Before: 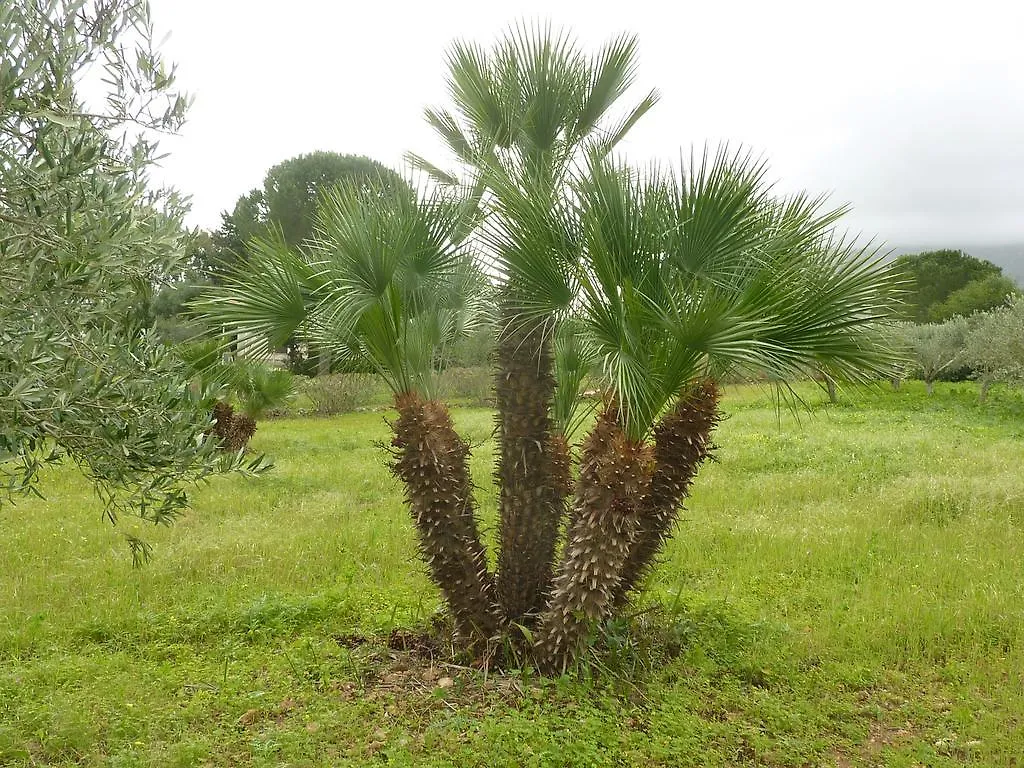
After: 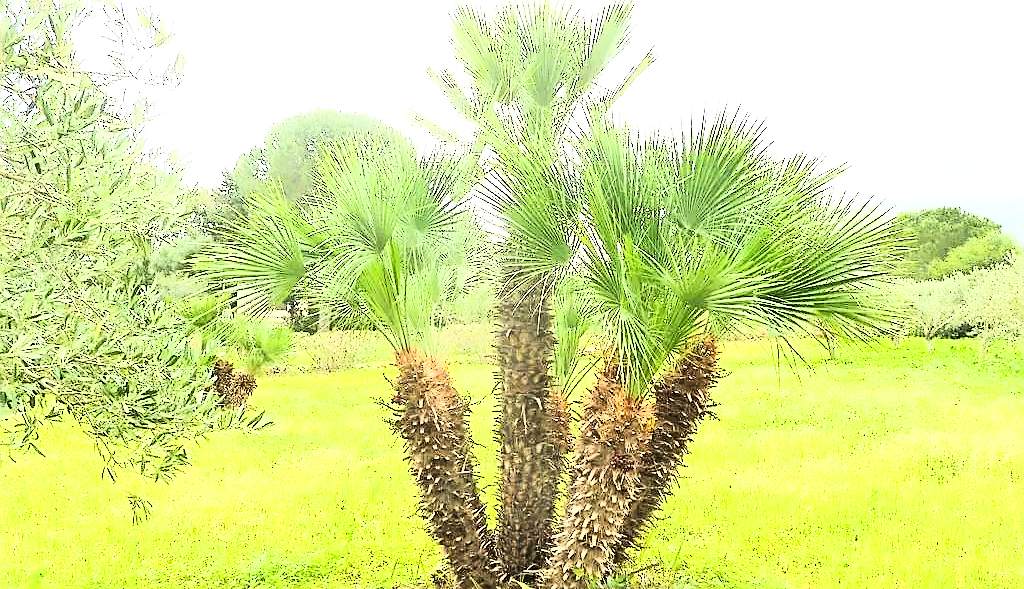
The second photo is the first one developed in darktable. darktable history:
sharpen: on, module defaults
exposure: exposure 1.2 EV, compensate highlight preservation false
crop: top 5.667%, bottom 17.637%
rgb curve: curves: ch0 [(0, 0) (0.21, 0.15) (0.24, 0.21) (0.5, 0.75) (0.75, 0.96) (0.89, 0.99) (1, 1)]; ch1 [(0, 0.02) (0.21, 0.13) (0.25, 0.2) (0.5, 0.67) (0.75, 0.9) (0.89, 0.97) (1, 1)]; ch2 [(0, 0.02) (0.21, 0.13) (0.25, 0.2) (0.5, 0.67) (0.75, 0.9) (0.89, 0.97) (1, 1)], compensate middle gray true
